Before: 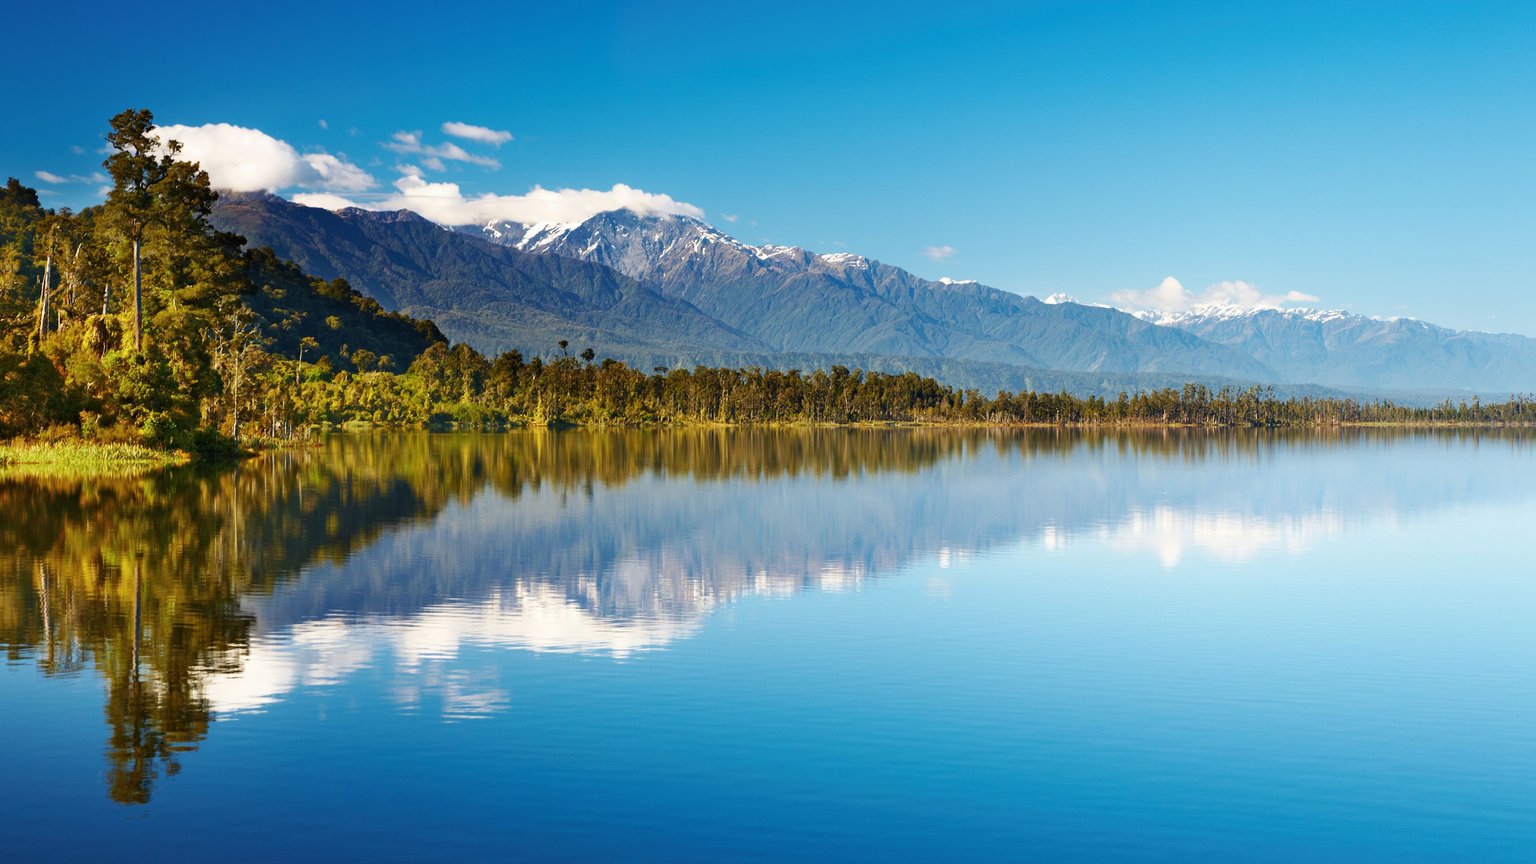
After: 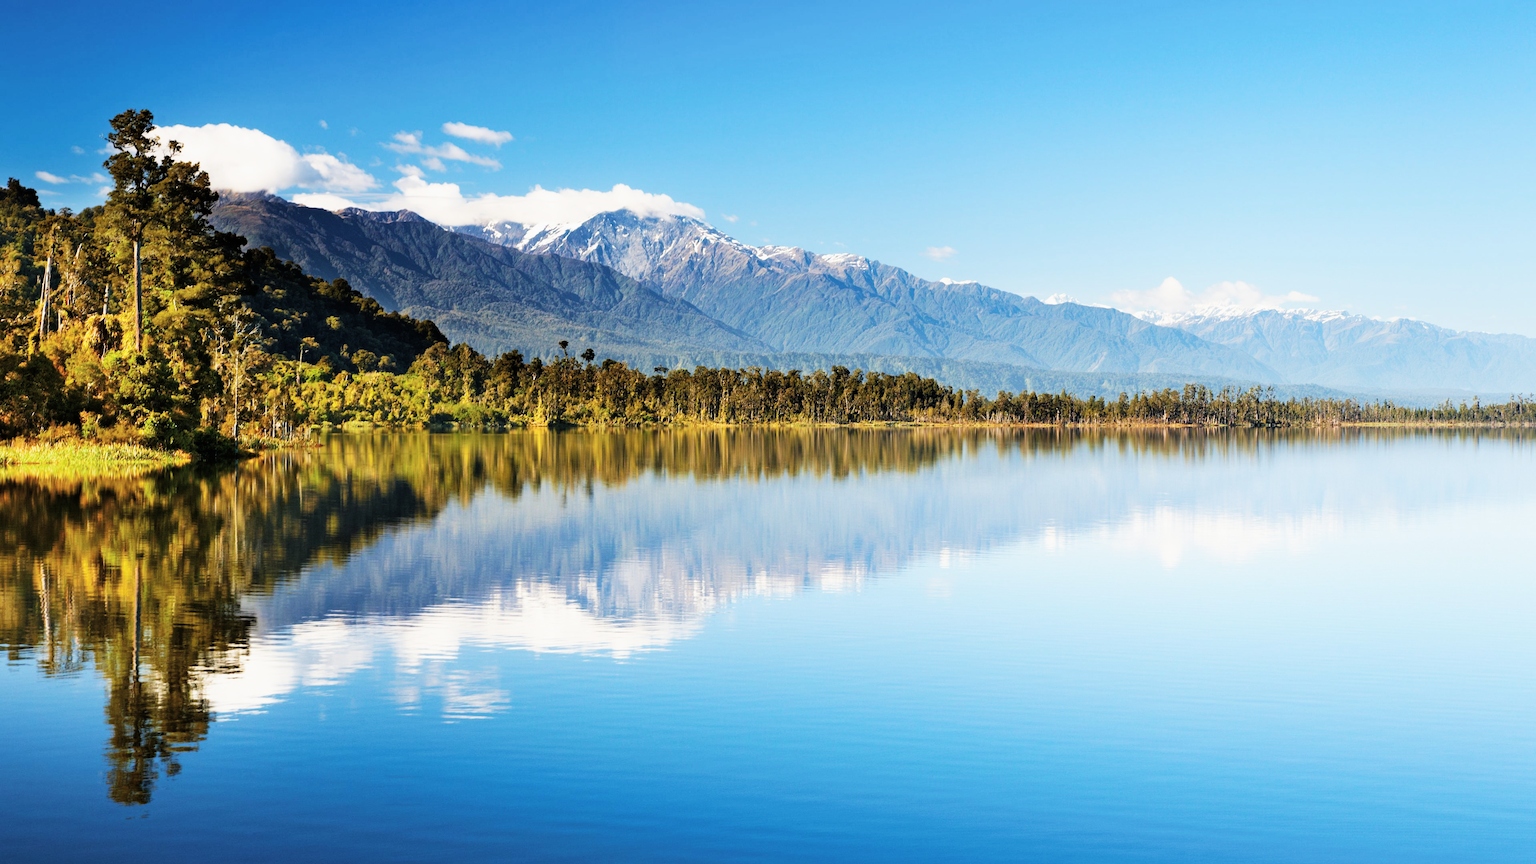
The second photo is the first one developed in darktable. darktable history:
filmic rgb: black relative exposure -5 EV, white relative exposure 3.5 EV, hardness 3.19, contrast 1.3, highlights saturation mix -50%
exposure: black level correction -0.005, exposure 0.622 EV, compensate highlight preservation false
